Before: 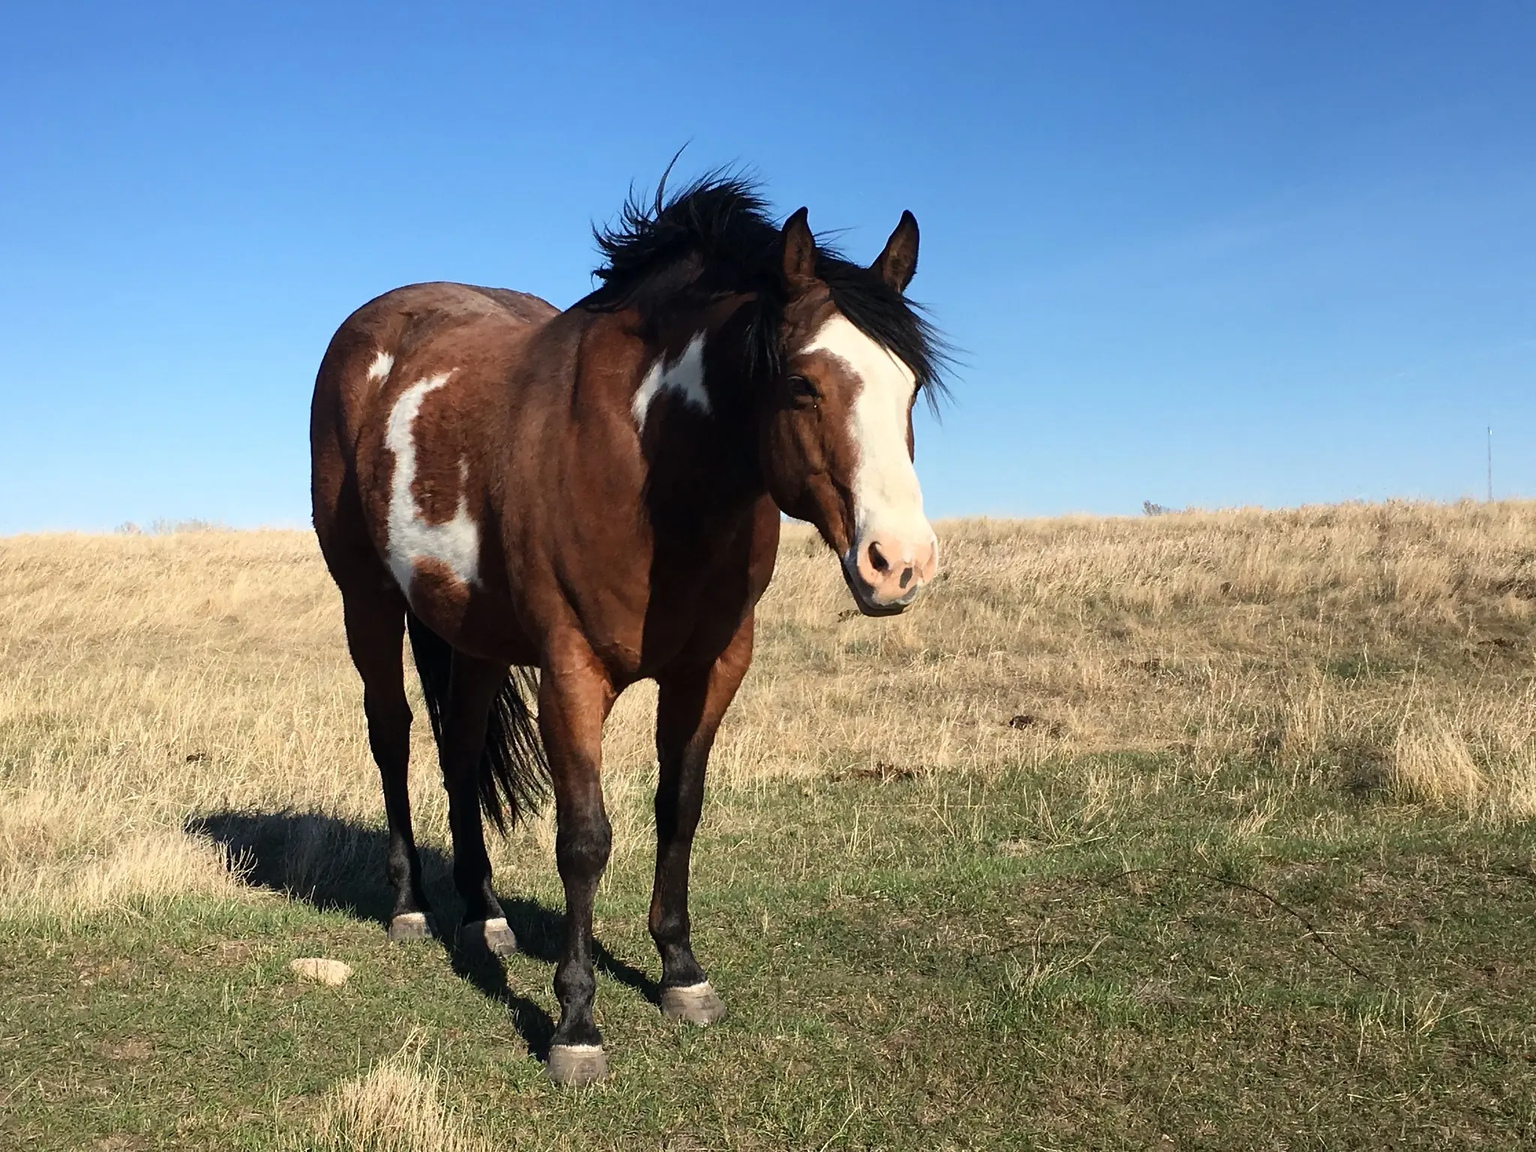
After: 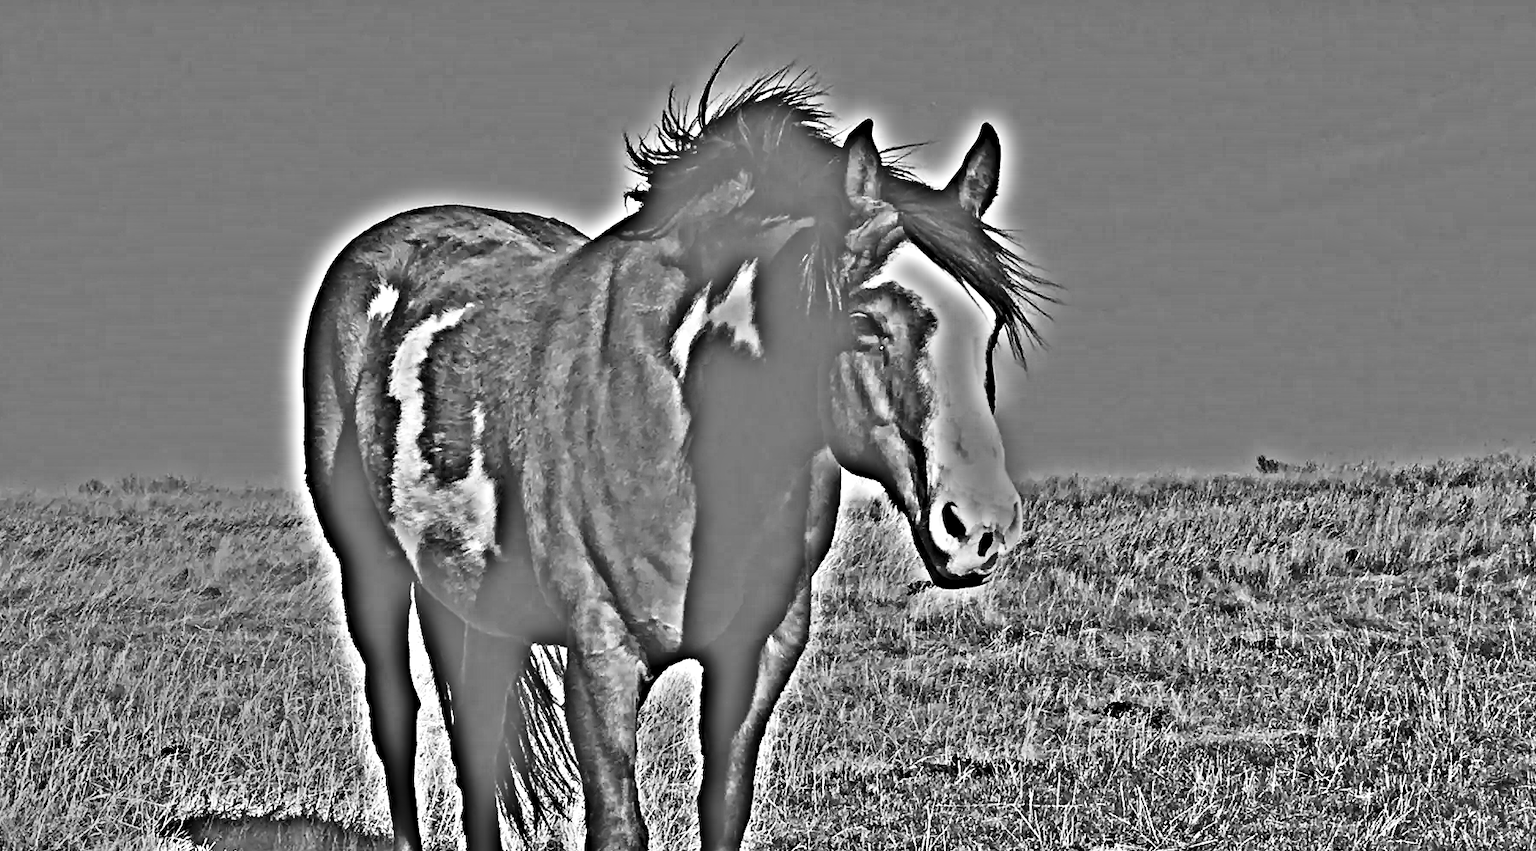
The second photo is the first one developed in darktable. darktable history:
crop: left 3.015%, top 8.969%, right 9.647%, bottom 26.457%
highpass: on, module defaults
contrast brightness saturation: contrast 0.26, brightness 0.02, saturation 0.87
